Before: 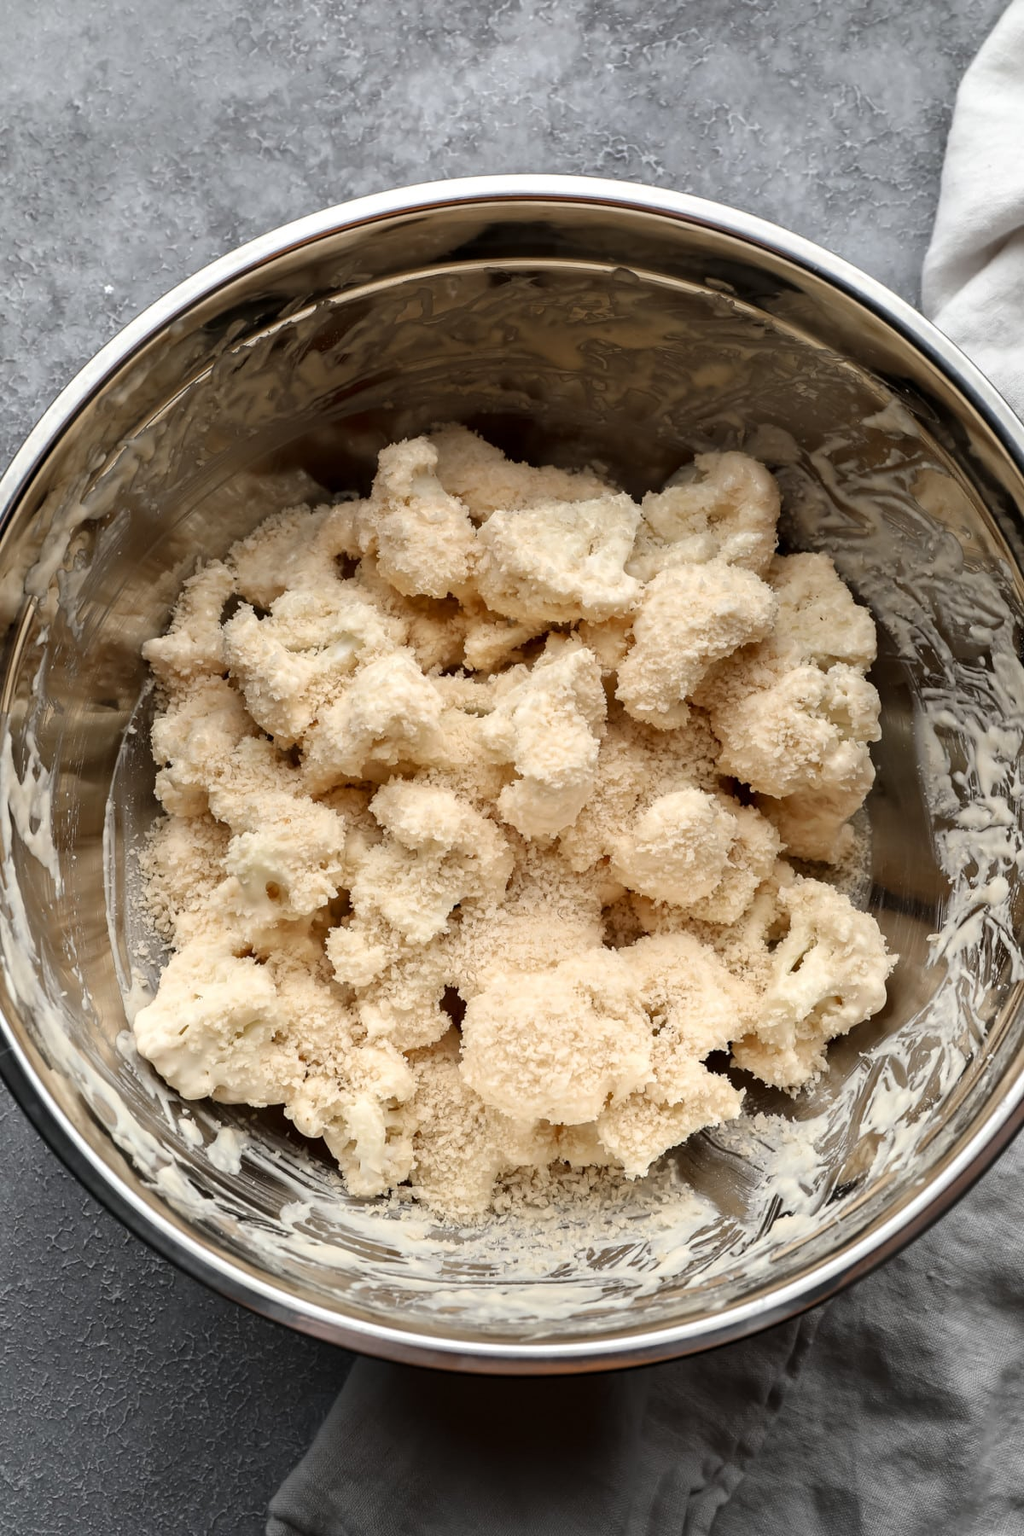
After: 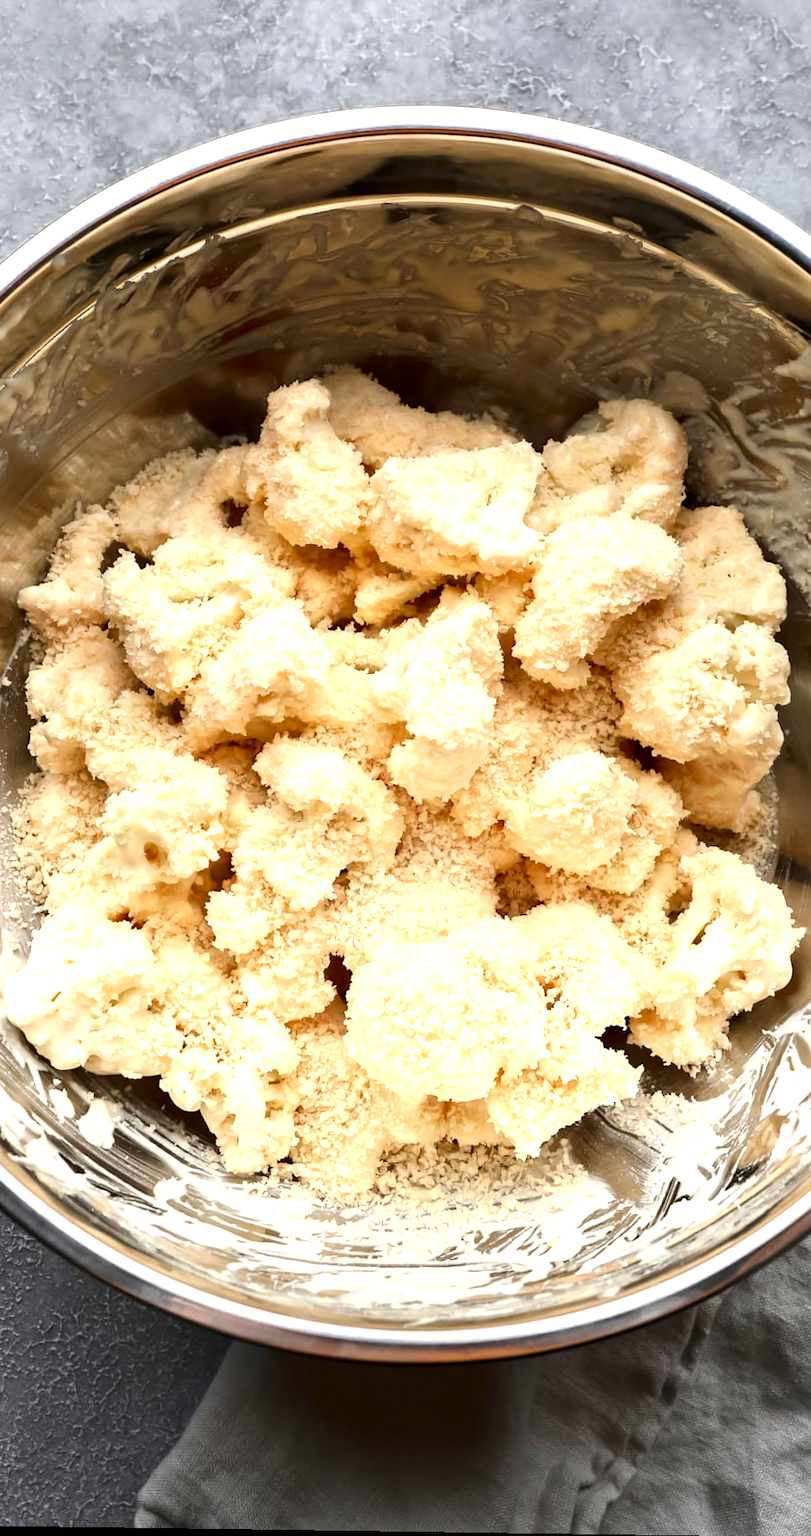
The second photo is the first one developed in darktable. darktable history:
exposure: black level correction 0, exposure 0.877 EV, compensate exposure bias true, compensate highlight preservation false
rotate and perspective: rotation 0.8°, automatic cropping off
crop and rotate: left 13.15%, top 5.251%, right 12.609%
color balance rgb: on, module defaults
contrast brightness saturation: contrast 0.09, saturation 0.28
color zones: curves: ch0 [(0, 0.497) (0.143, 0.5) (0.286, 0.5) (0.429, 0.483) (0.571, 0.116) (0.714, -0.006) (0.857, 0.28) (1, 0.497)]
